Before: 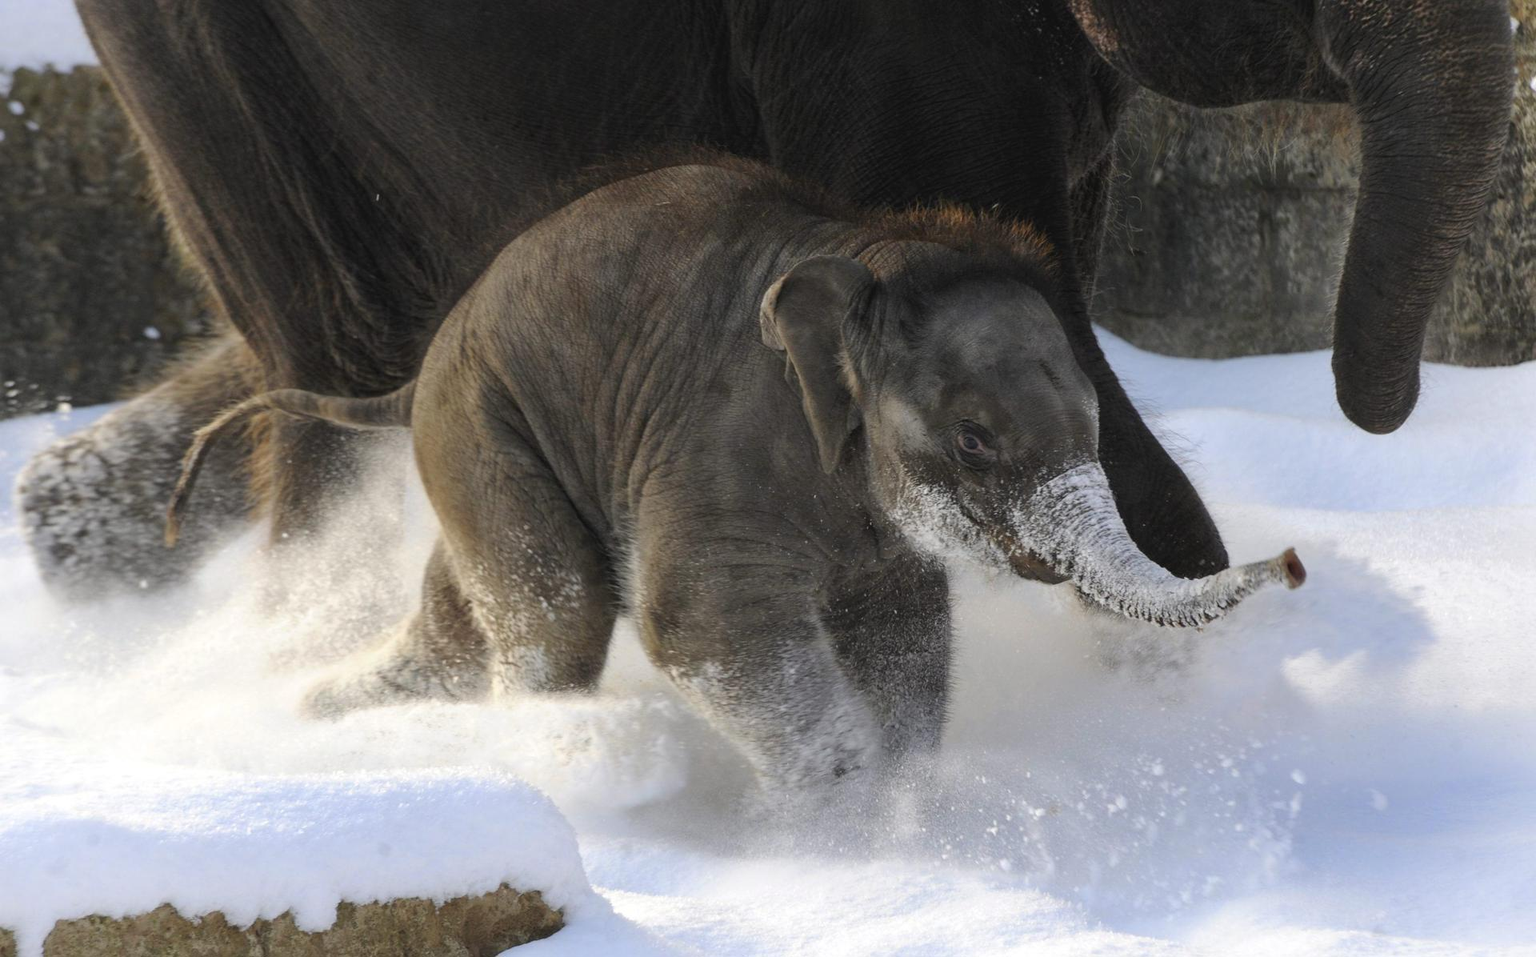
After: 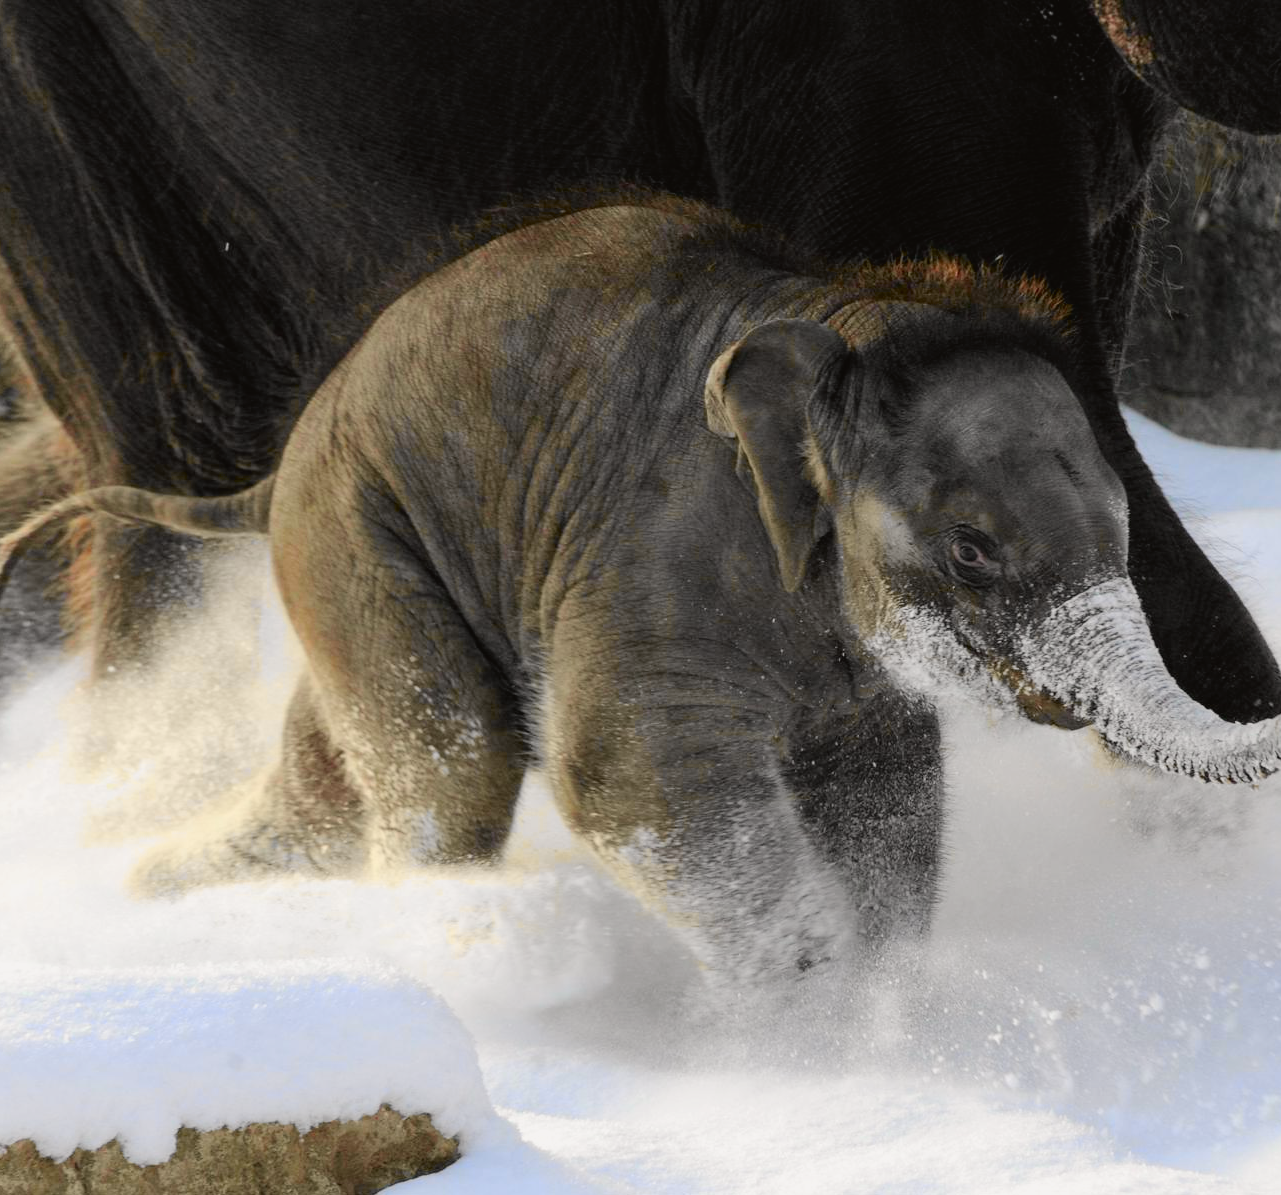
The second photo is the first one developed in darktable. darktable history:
tone curve: curves: ch0 [(0, 0.019) (0.066, 0.043) (0.189, 0.182) (0.368, 0.407) (0.501, 0.564) (0.677, 0.729) (0.851, 0.861) (0.997, 0.959)]; ch1 [(0, 0) (0.187, 0.121) (0.388, 0.346) (0.437, 0.409) (0.474, 0.472) (0.499, 0.501) (0.514, 0.507) (0.548, 0.557) (0.653, 0.663) (0.812, 0.856) (1, 1)]; ch2 [(0, 0) (0.246, 0.214) (0.421, 0.427) (0.459, 0.484) (0.5, 0.504) (0.518, 0.516) (0.529, 0.548) (0.56, 0.576) (0.607, 0.63) (0.744, 0.734) (0.867, 0.821) (0.993, 0.889)], color space Lab, independent channels, preserve colors none
crop and rotate: left 12.801%, right 20.431%
